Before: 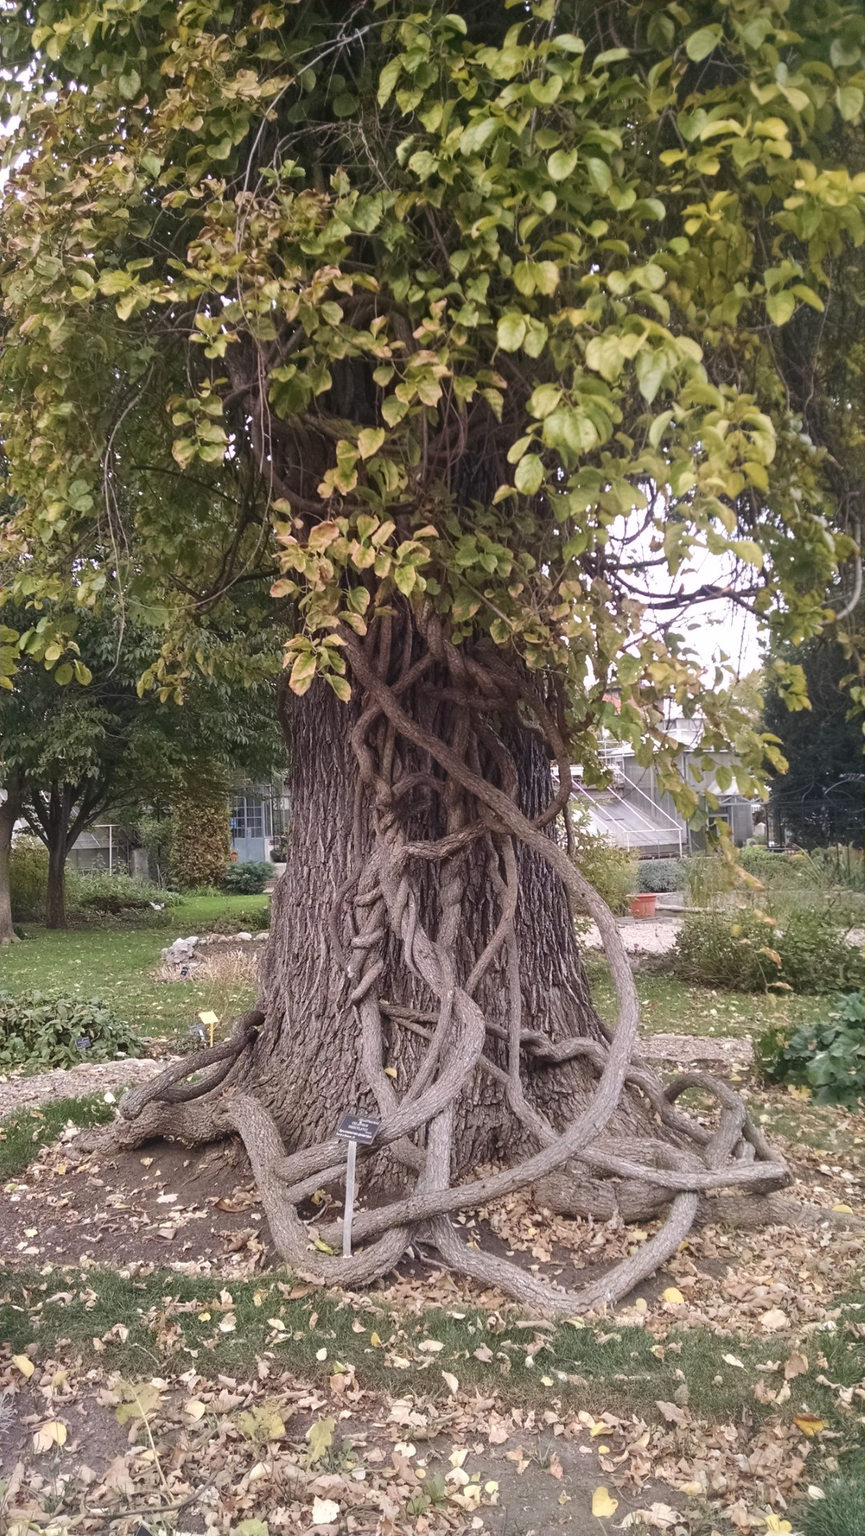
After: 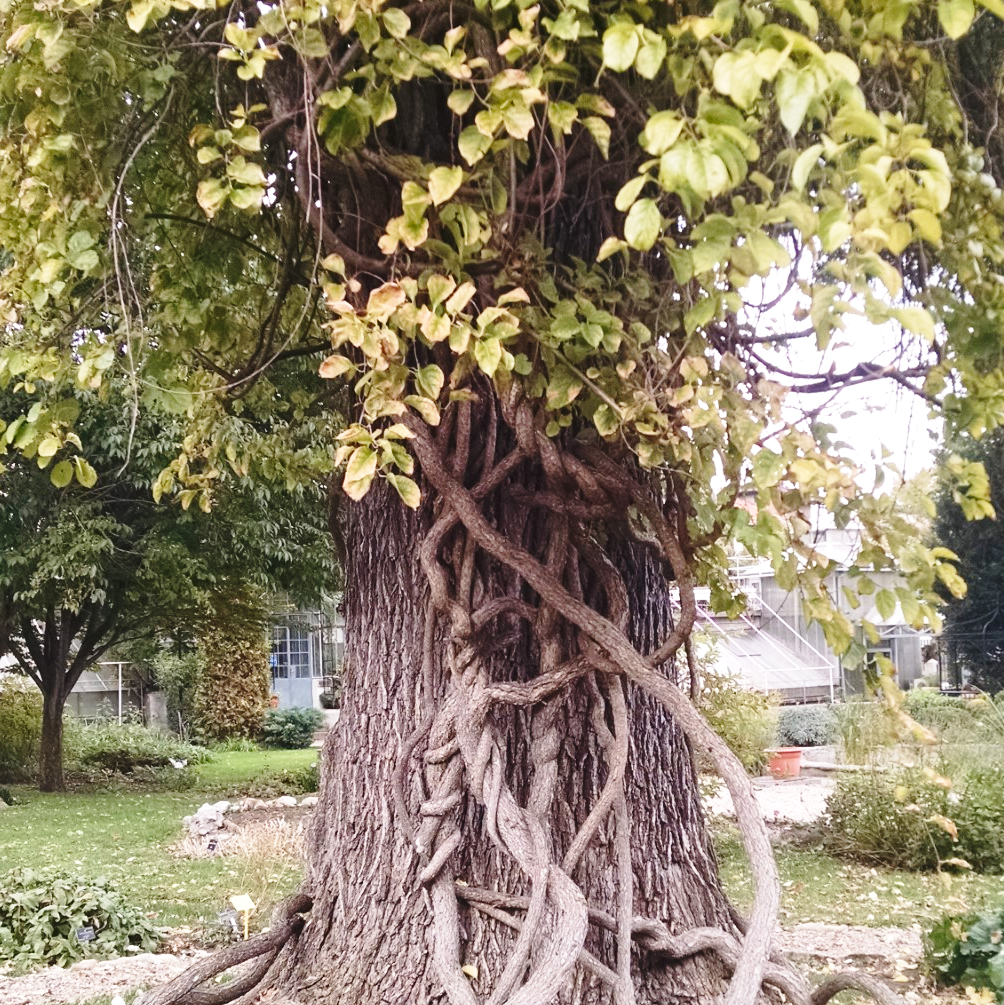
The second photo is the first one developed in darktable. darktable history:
base curve: curves: ch0 [(0, 0) (0.028, 0.03) (0.121, 0.232) (0.46, 0.748) (0.859, 0.968) (1, 1)], preserve colors none
color balance rgb: shadows lift › luminance -10%, highlights gain › luminance 10%, saturation formula JzAzBz (2021)
crop: left 1.744%, top 19.225%, right 5.069%, bottom 28.357%
